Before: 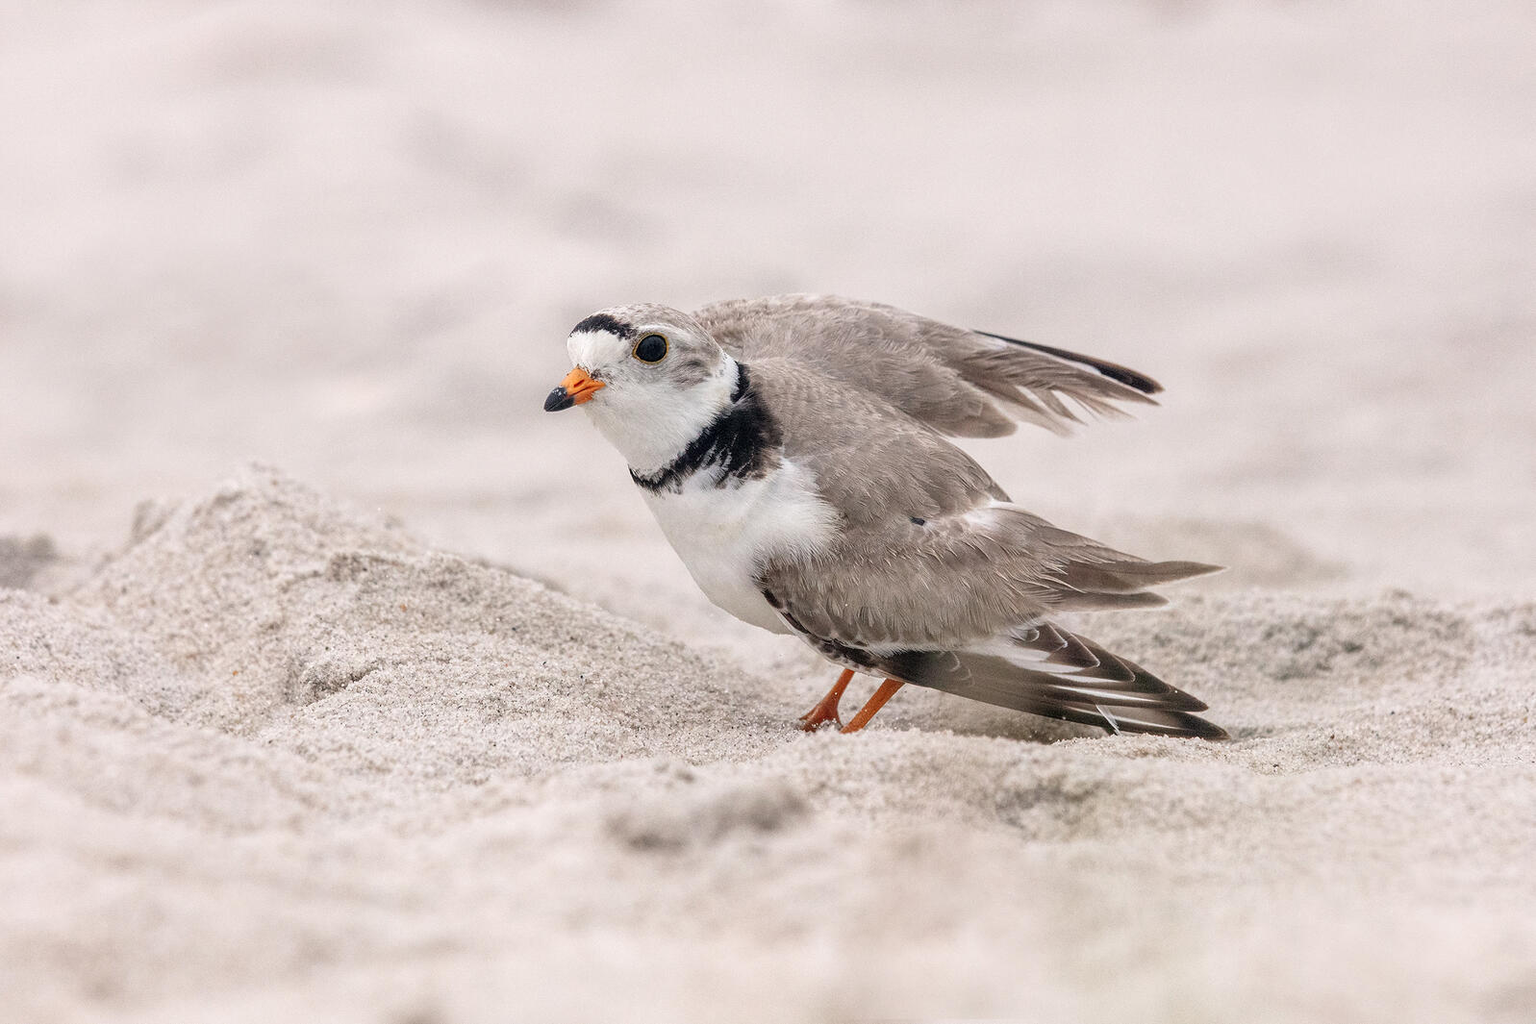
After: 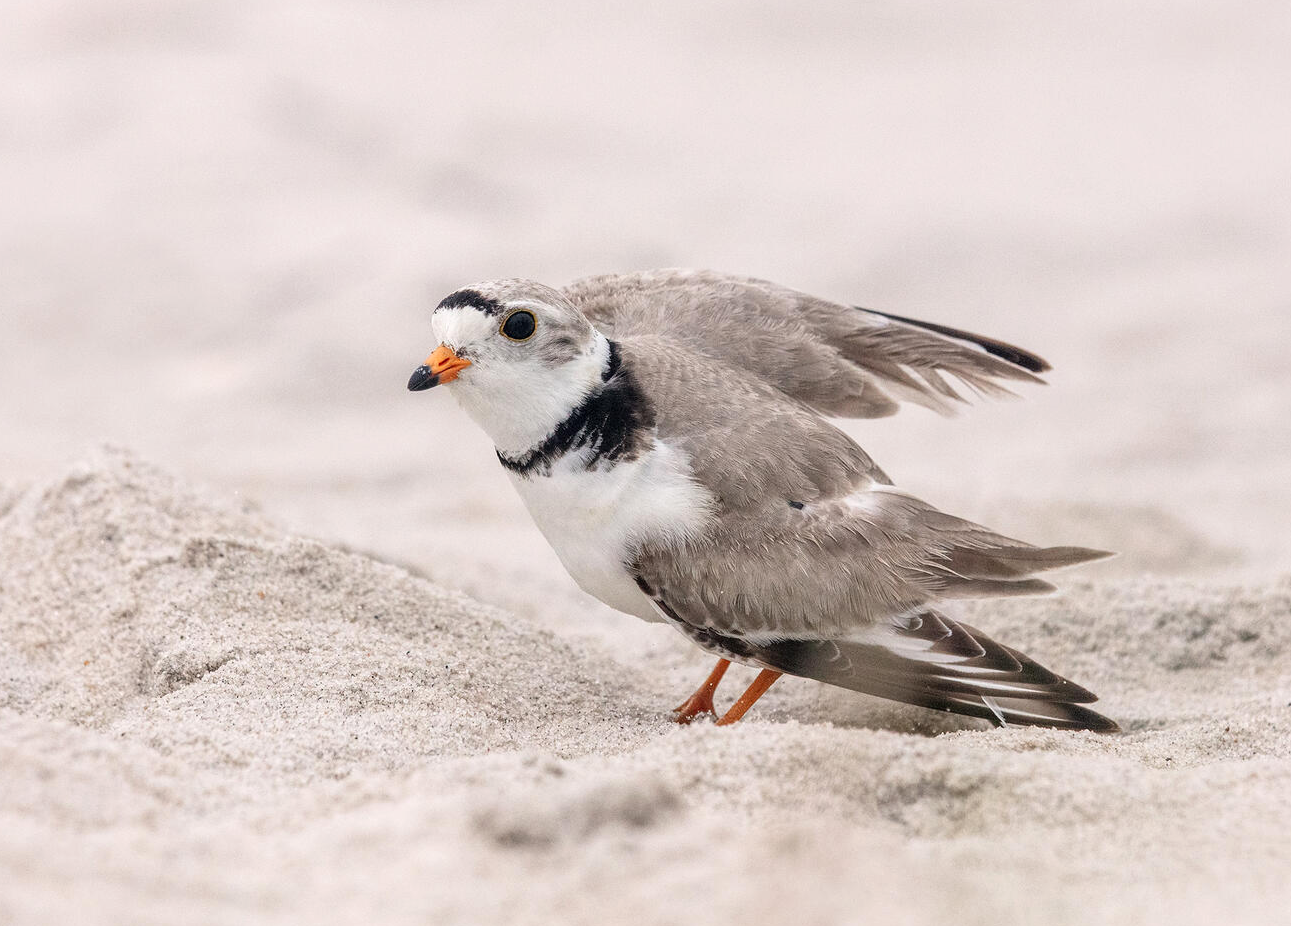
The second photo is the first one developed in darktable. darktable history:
crop: left 9.929%, top 3.475%, right 9.188%, bottom 9.529%
contrast brightness saturation: contrast 0.1, brightness 0.02, saturation 0.02
